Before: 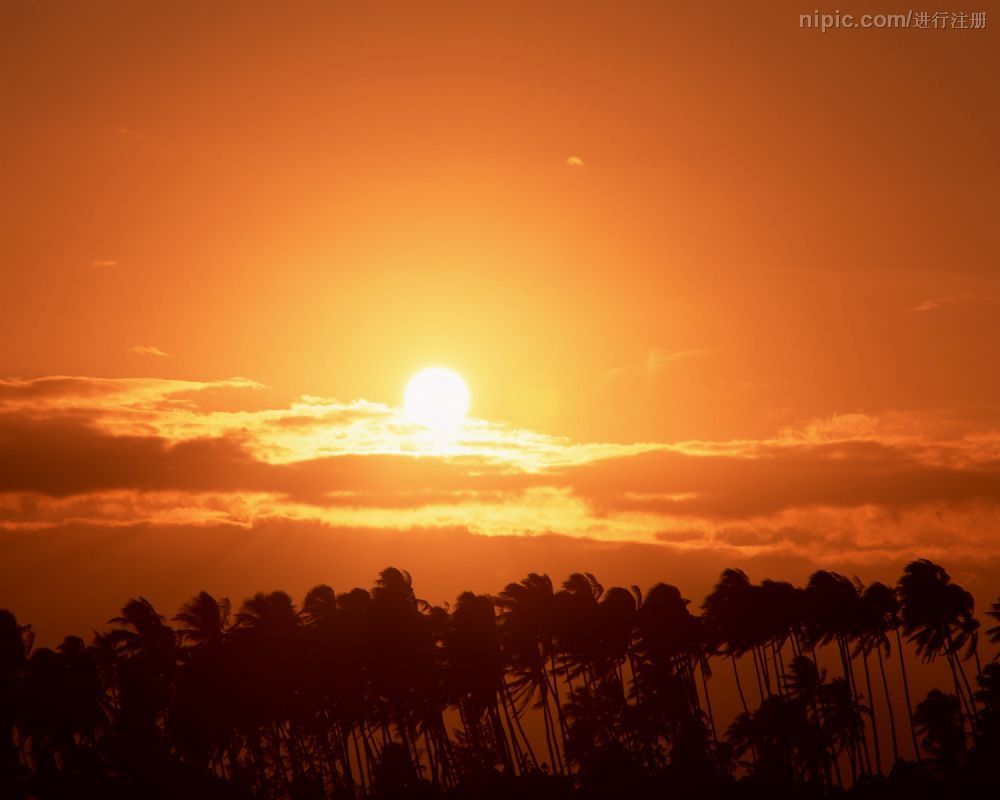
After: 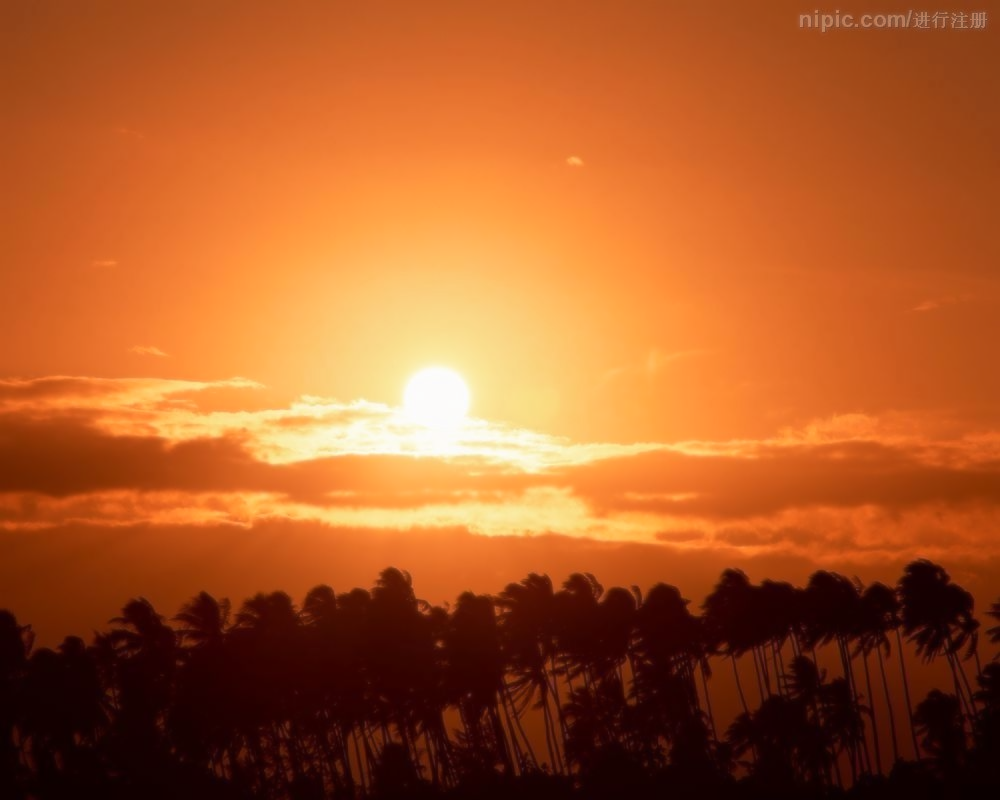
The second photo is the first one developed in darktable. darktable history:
soften: size 8.67%, mix 49%
sharpen: on, module defaults
